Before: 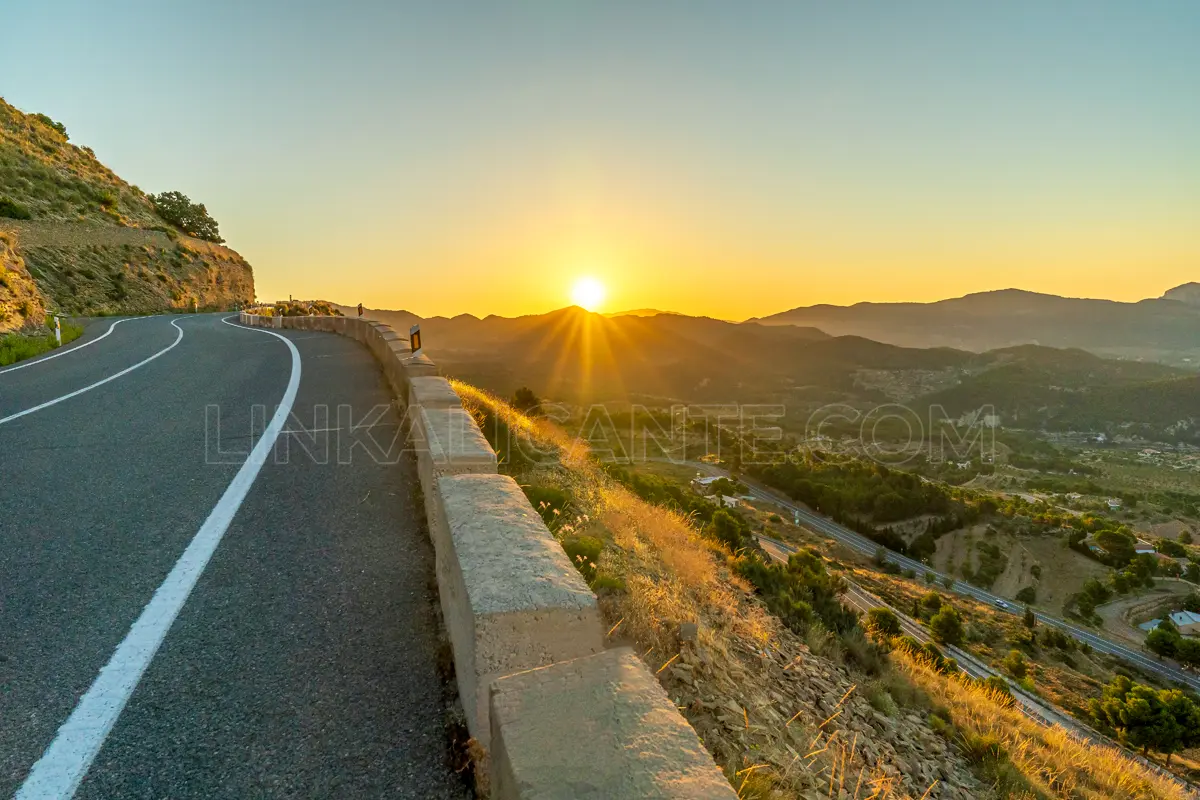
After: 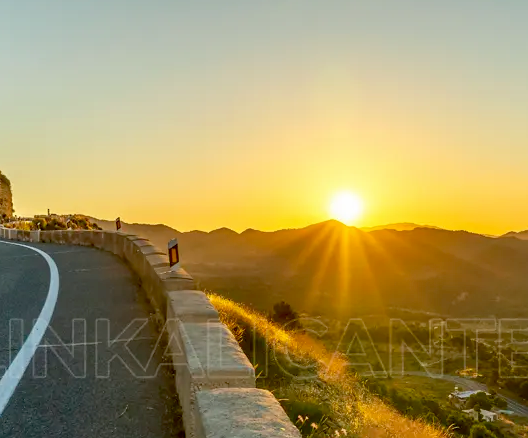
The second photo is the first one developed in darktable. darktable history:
exposure: black level correction 0.016, exposure -0.009 EV, compensate highlight preservation false
crop: left 20.248%, top 10.86%, right 35.675%, bottom 34.321%
